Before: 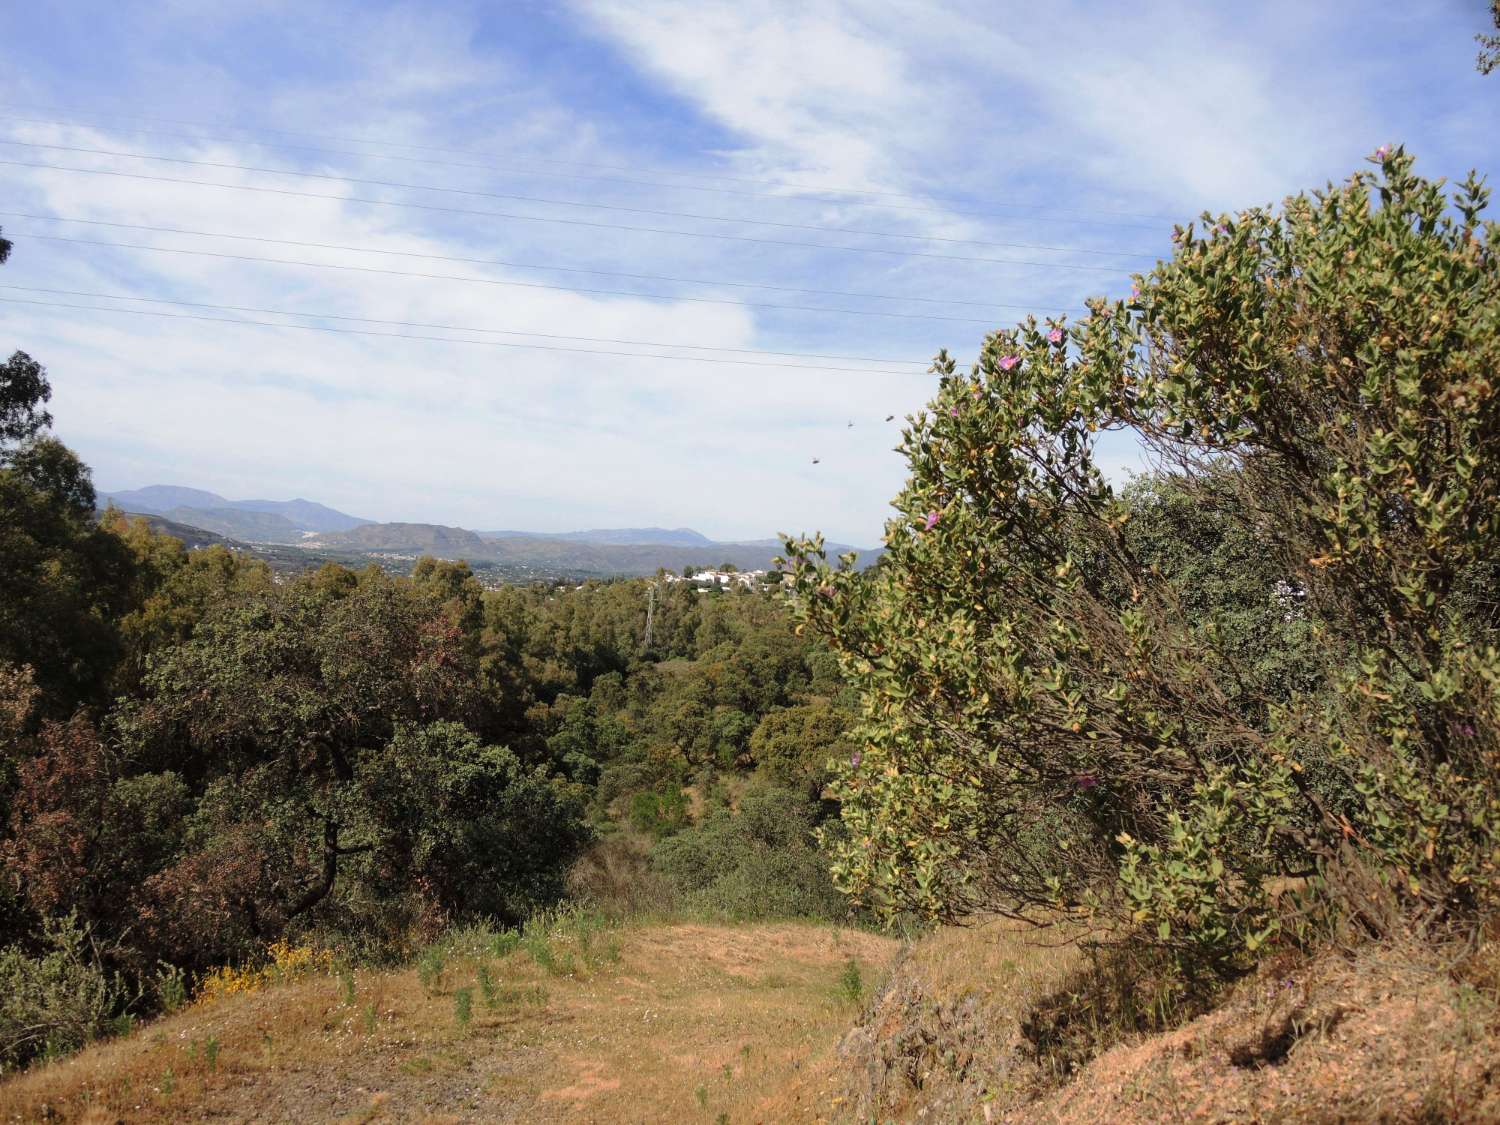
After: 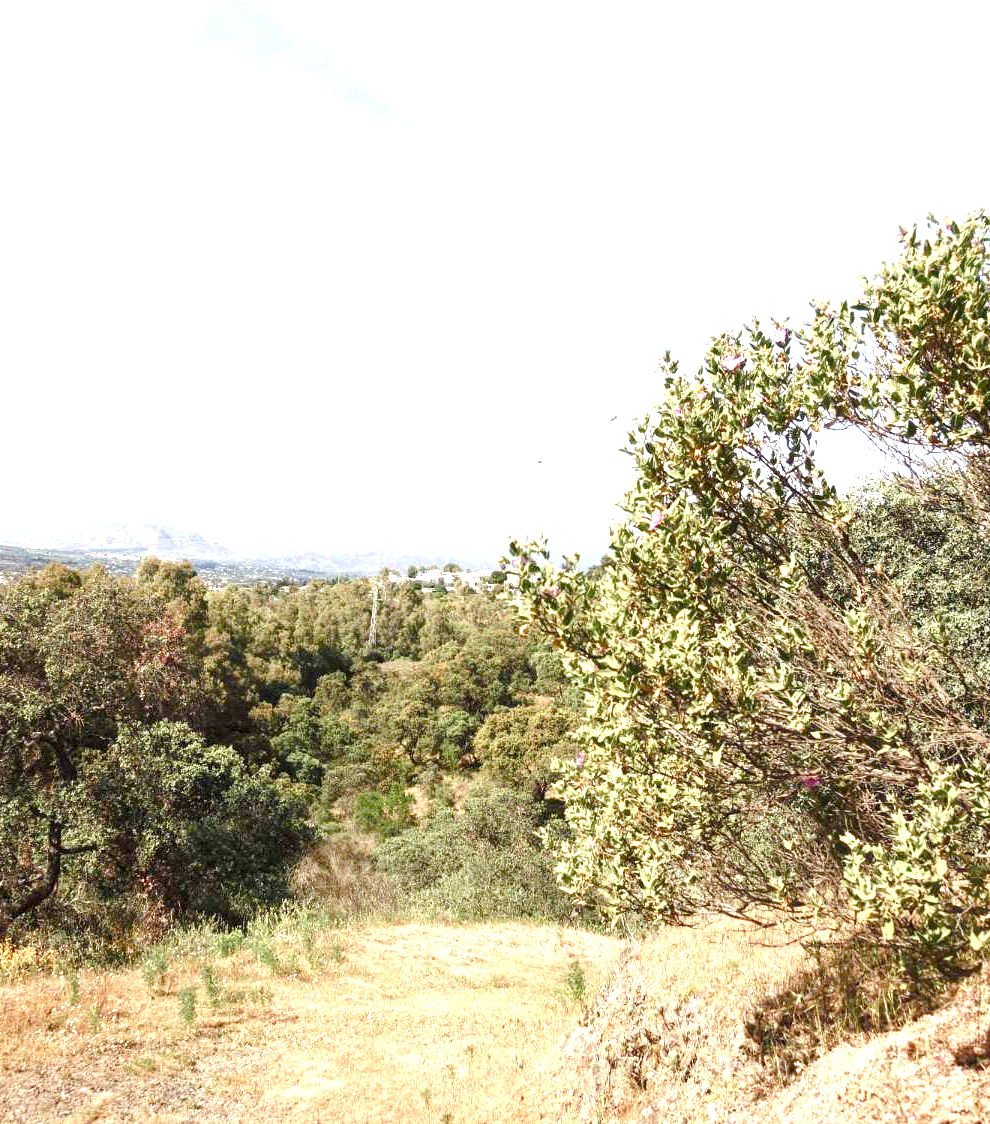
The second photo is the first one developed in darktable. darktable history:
color balance rgb: perceptual saturation grading › global saturation 20%, perceptual saturation grading › highlights -50%, perceptual saturation grading › shadows 30%
crop and rotate: left 18.442%, right 15.508%
local contrast: highlights 100%, shadows 100%, detail 120%, midtone range 0.2
exposure: black level correction 0, exposure 1.741 EV, compensate exposure bias true, compensate highlight preservation false
